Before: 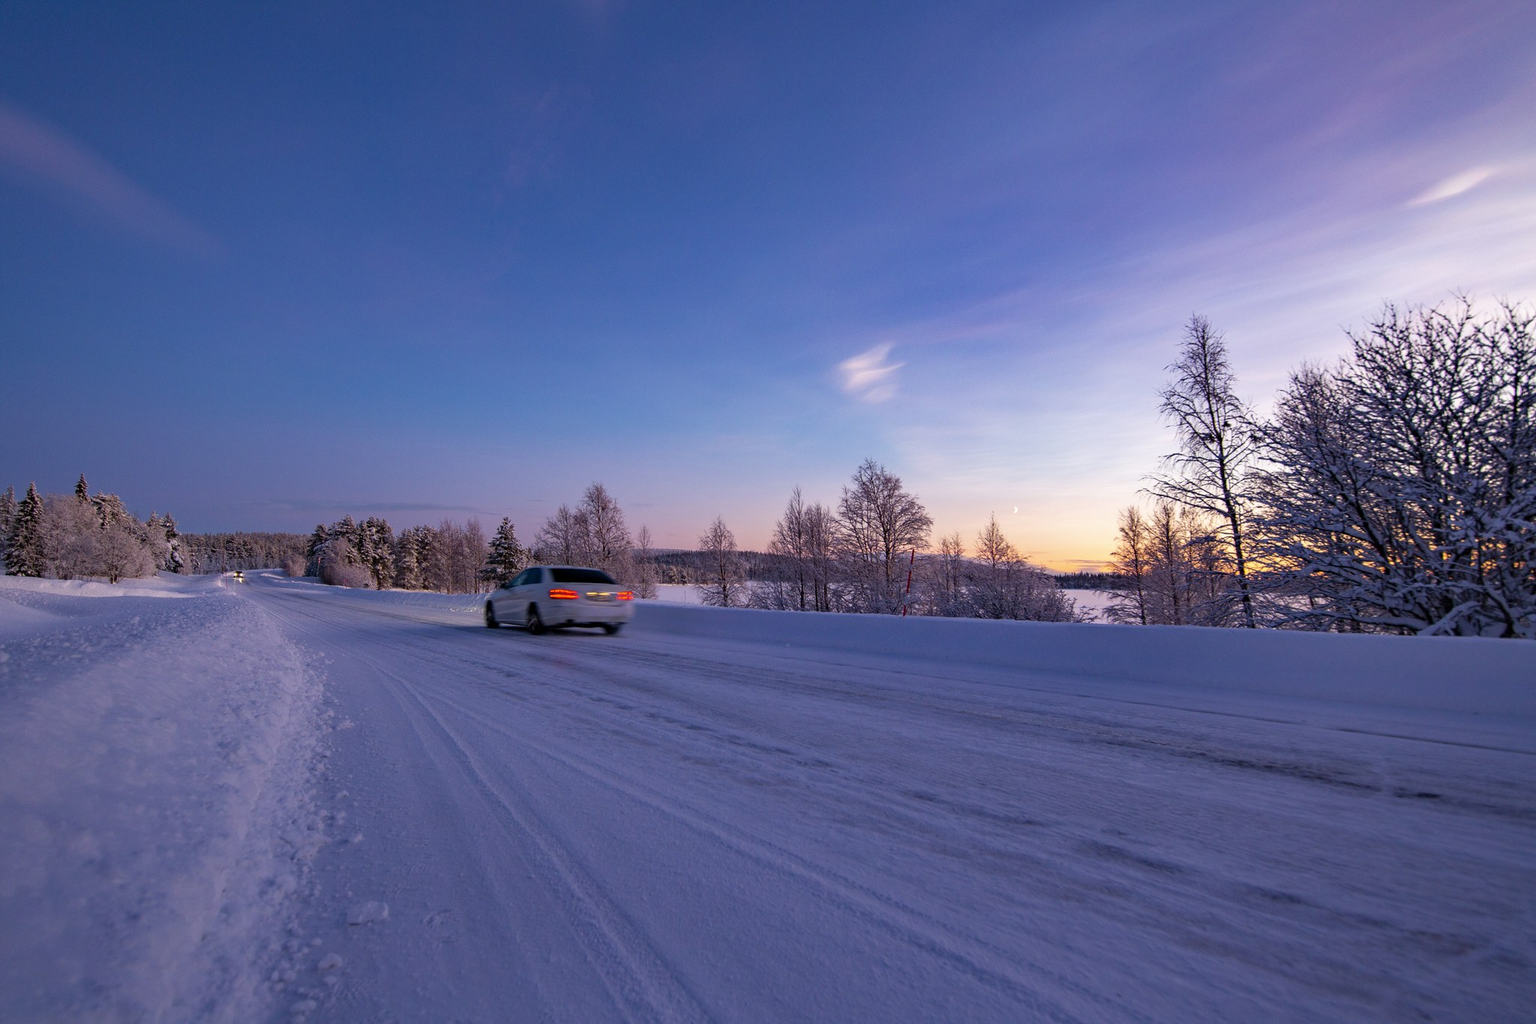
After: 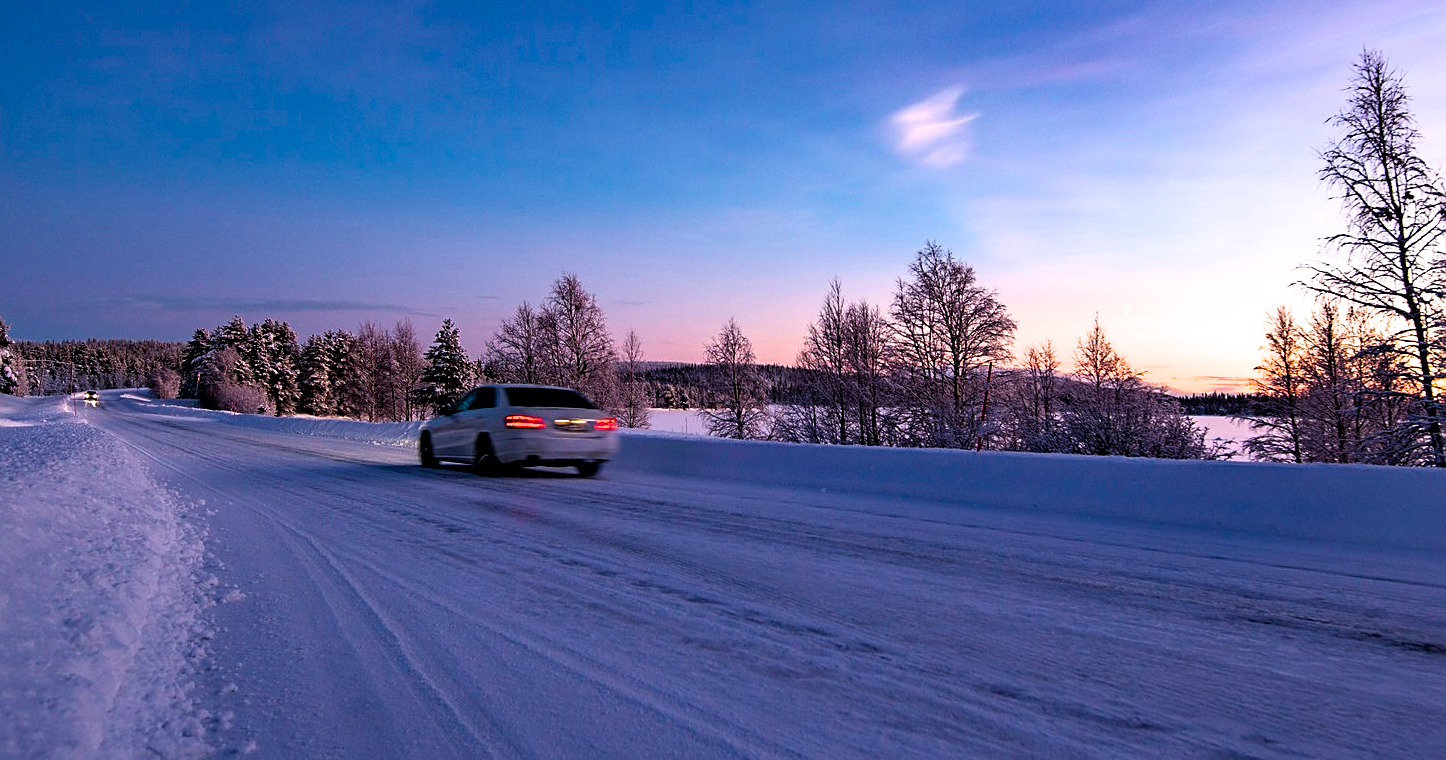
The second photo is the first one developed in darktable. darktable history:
filmic rgb: black relative exposure -4.91 EV, white relative exposure 2.84 EV, hardness 3.69, color science v6 (2022)
sharpen: on, module defaults
crop: left 11.102%, top 27.137%, right 18.256%, bottom 17.12%
contrast brightness saturation: contrast 0.053
tone equalizer: edges refinement/feathering 500, mask exposure compensation -1.57 EV, preserve details no
color balance rgb: shadows lift › chroma 1.018%, shadows lift › hue 242.54°, perceptual saturation grading › global saturation 29.534%, perceptual brilliance grading › highlights 13.88%, perceptual brilliance grading › shadows -18.482%
